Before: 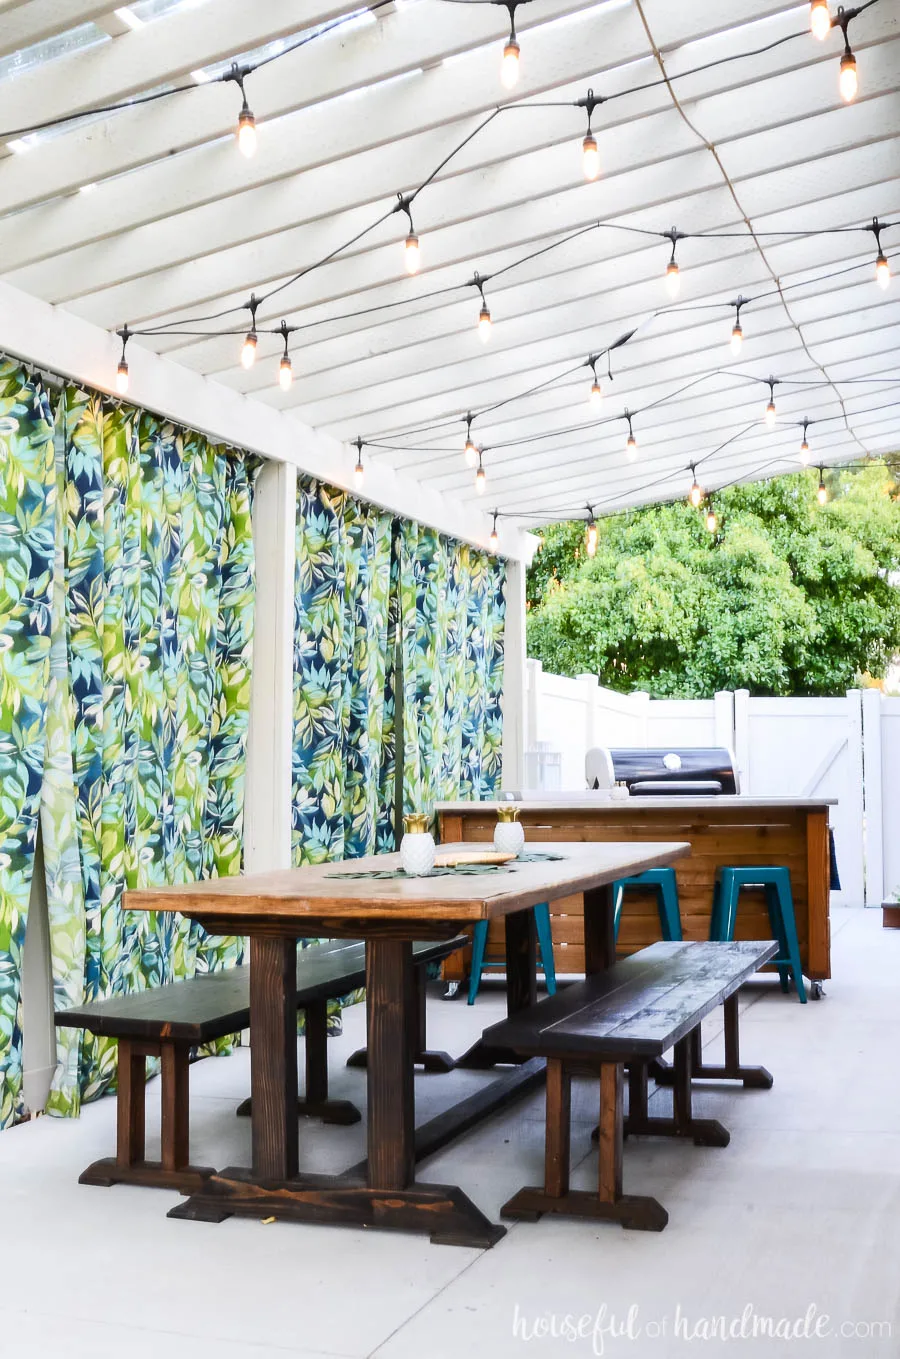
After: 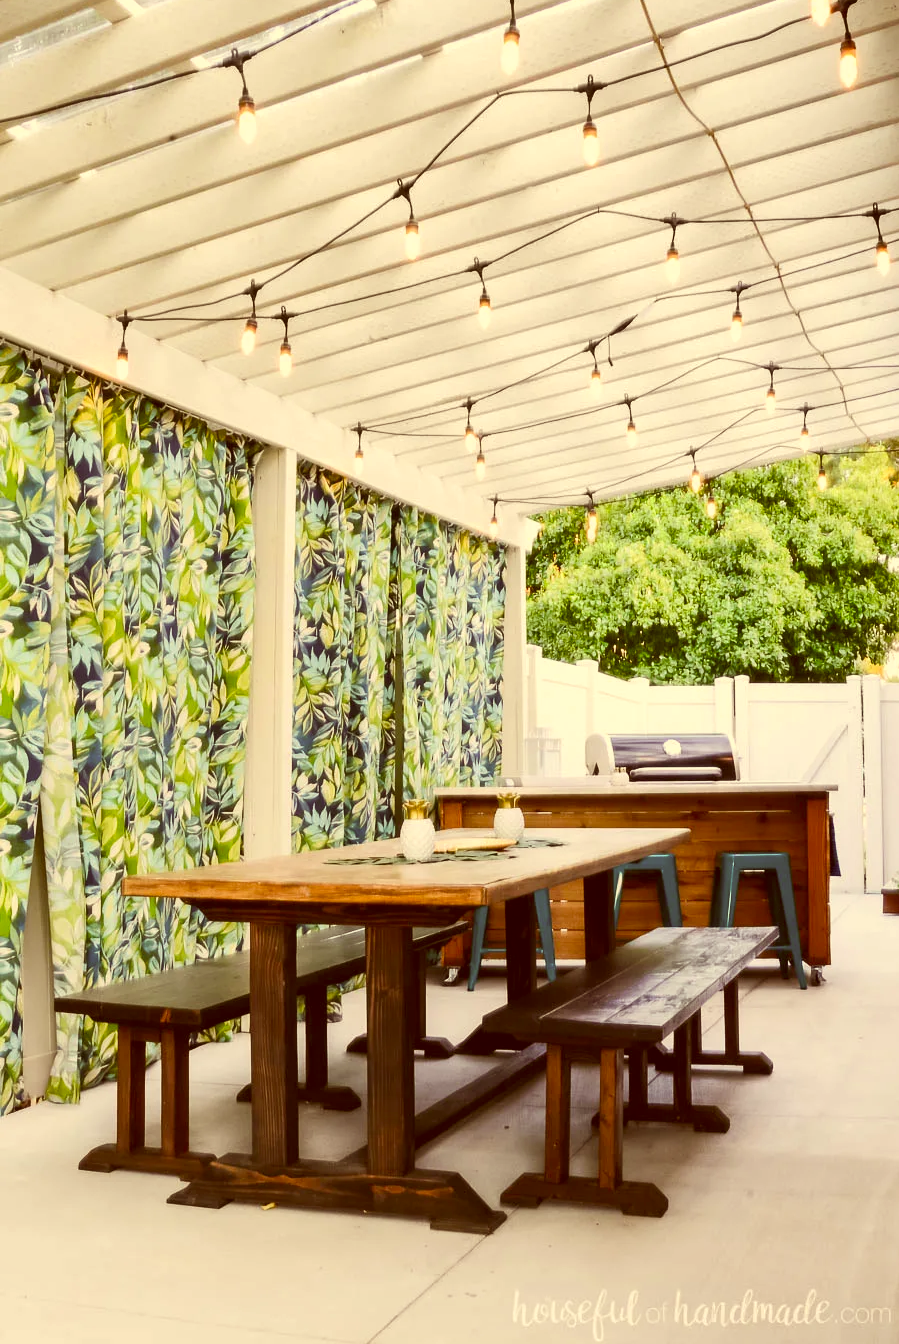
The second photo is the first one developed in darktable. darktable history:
shadows and highlights: shadows 37.27, highlights -28.18, soften with gaussian
crop: top 1.049%, right 0.001%
color correction: highlights a* 1.12, highlights b* 24.26, shadows a* 15.58, shadows b* 24.26
